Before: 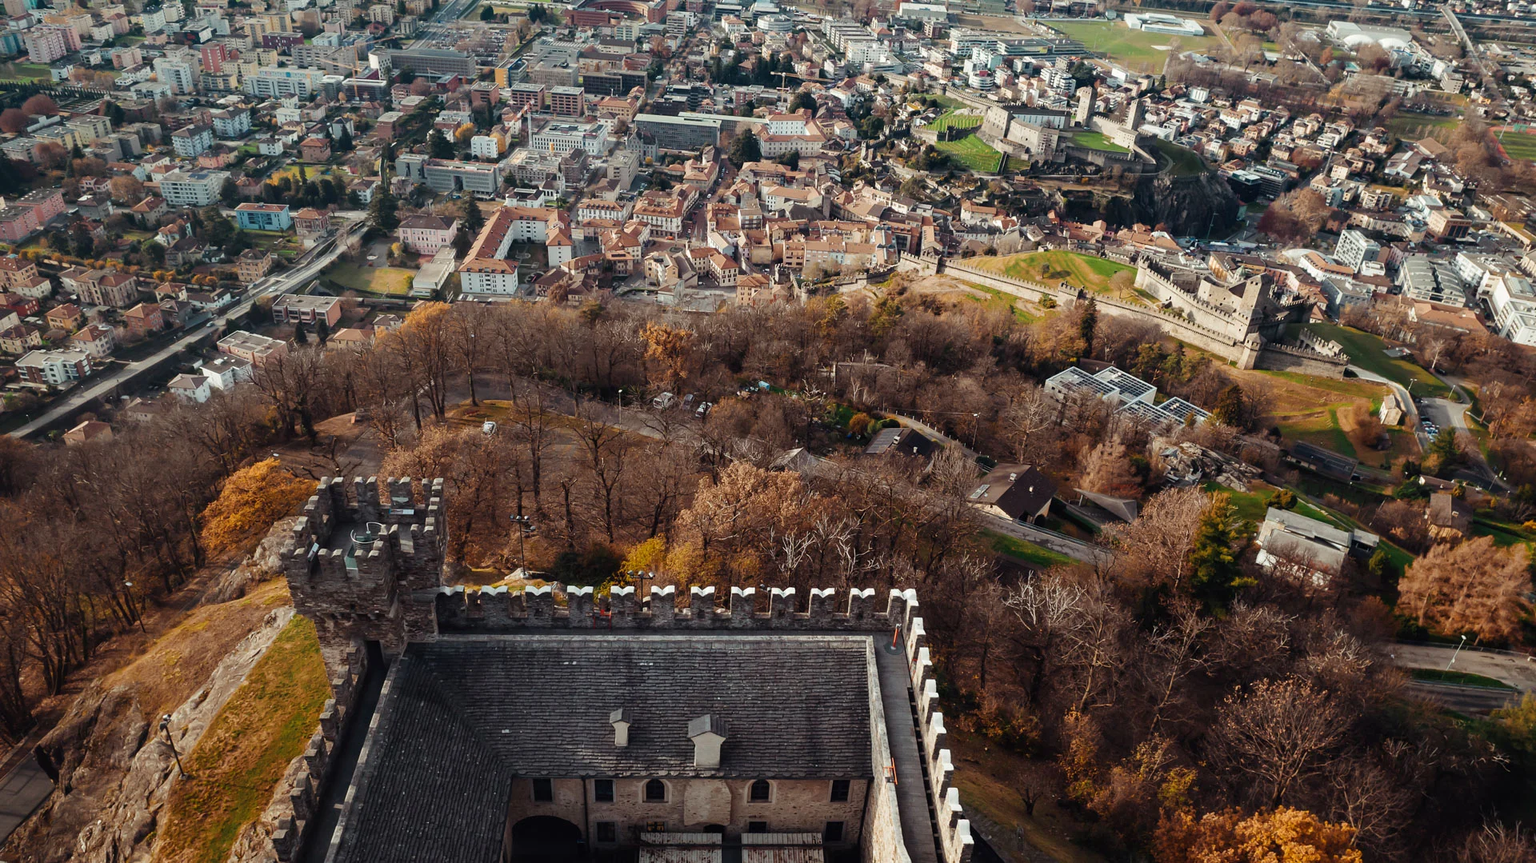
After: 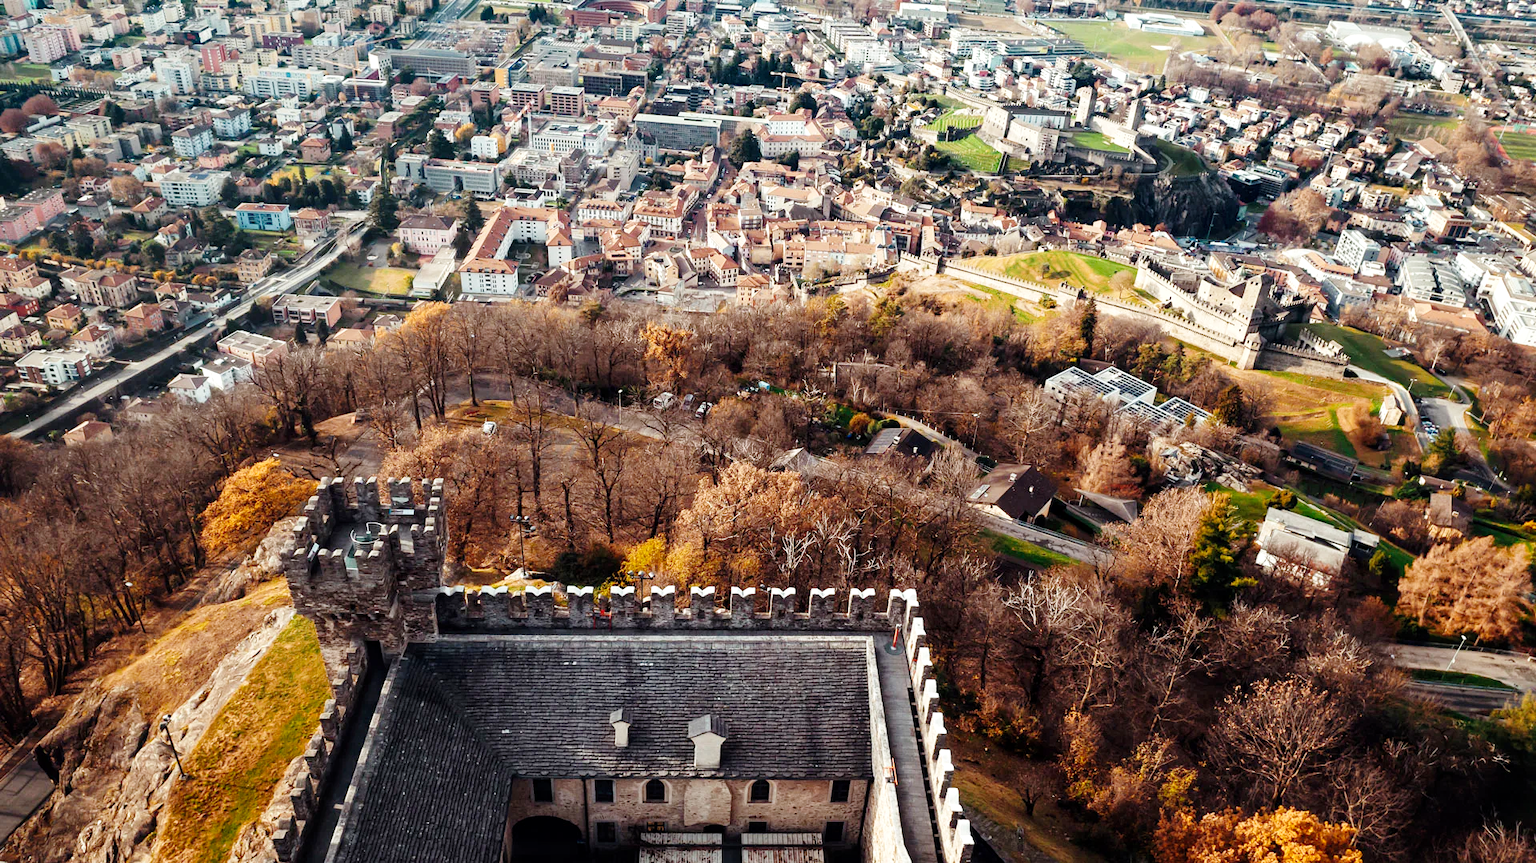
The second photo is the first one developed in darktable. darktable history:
local contrast: highlights 103%, shadows 101%, detail 119%, midtone range 0.2
base curve: curves: ch0 [(0, 0) (0.008, 0.007) (0.022, 0.029) (0.048, 0.089) (0.092, 0.197) (0.191, 0.399) (0.275, 0.534) (0.357, 0.65) (0.477, 0.78) (0.542, 0.833) (0.799, 0.973) (1, 1)], preserve colors none
